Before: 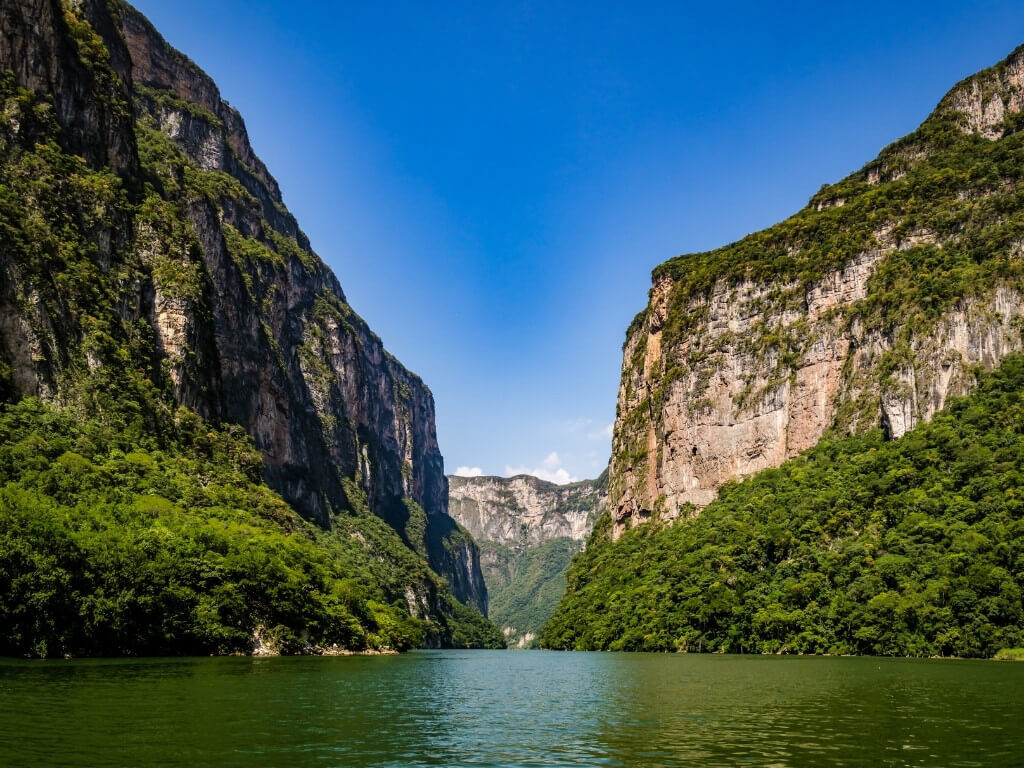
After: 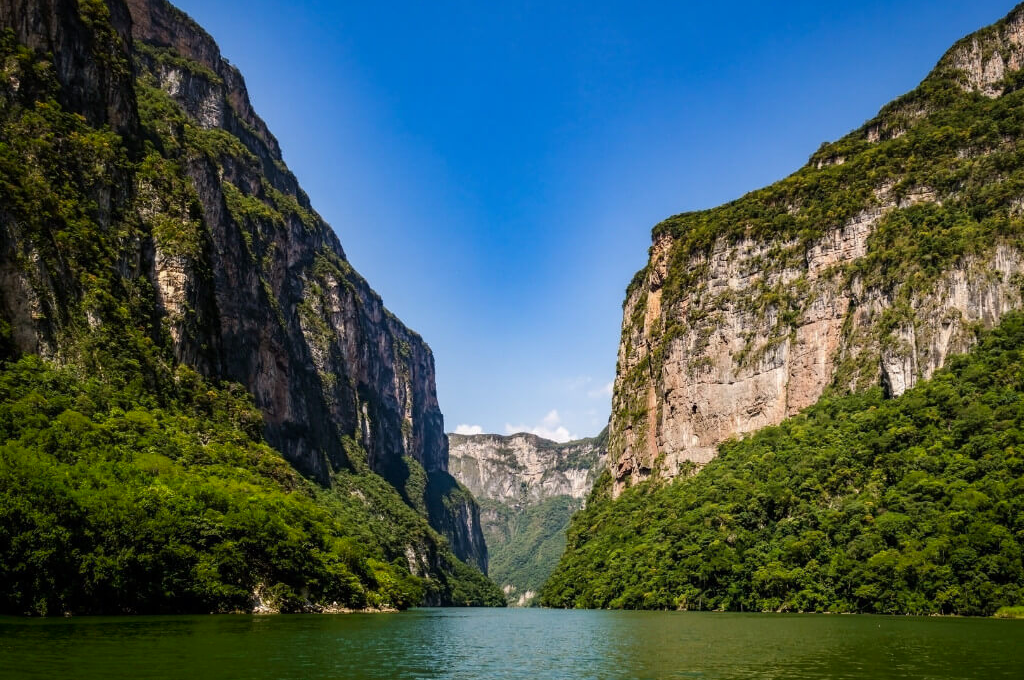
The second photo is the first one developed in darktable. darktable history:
crop and rotate: top 5.598%, bottom 5.736%
shadows and highlights: shadows -38.37, highlights 64.59, soften with gaussian
